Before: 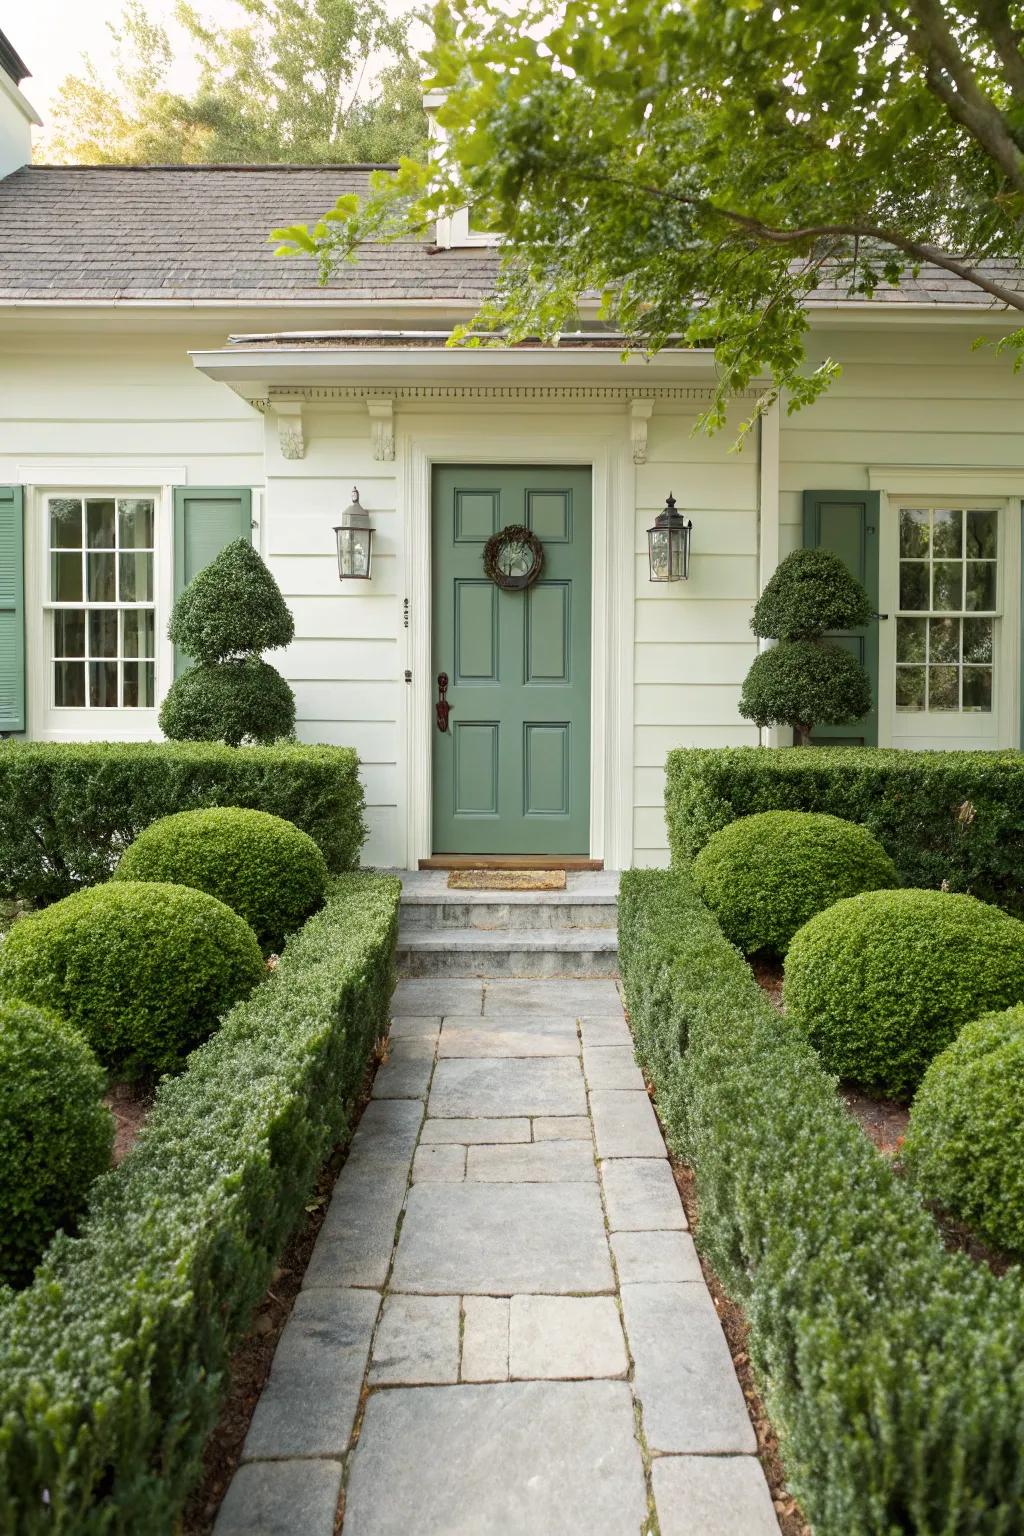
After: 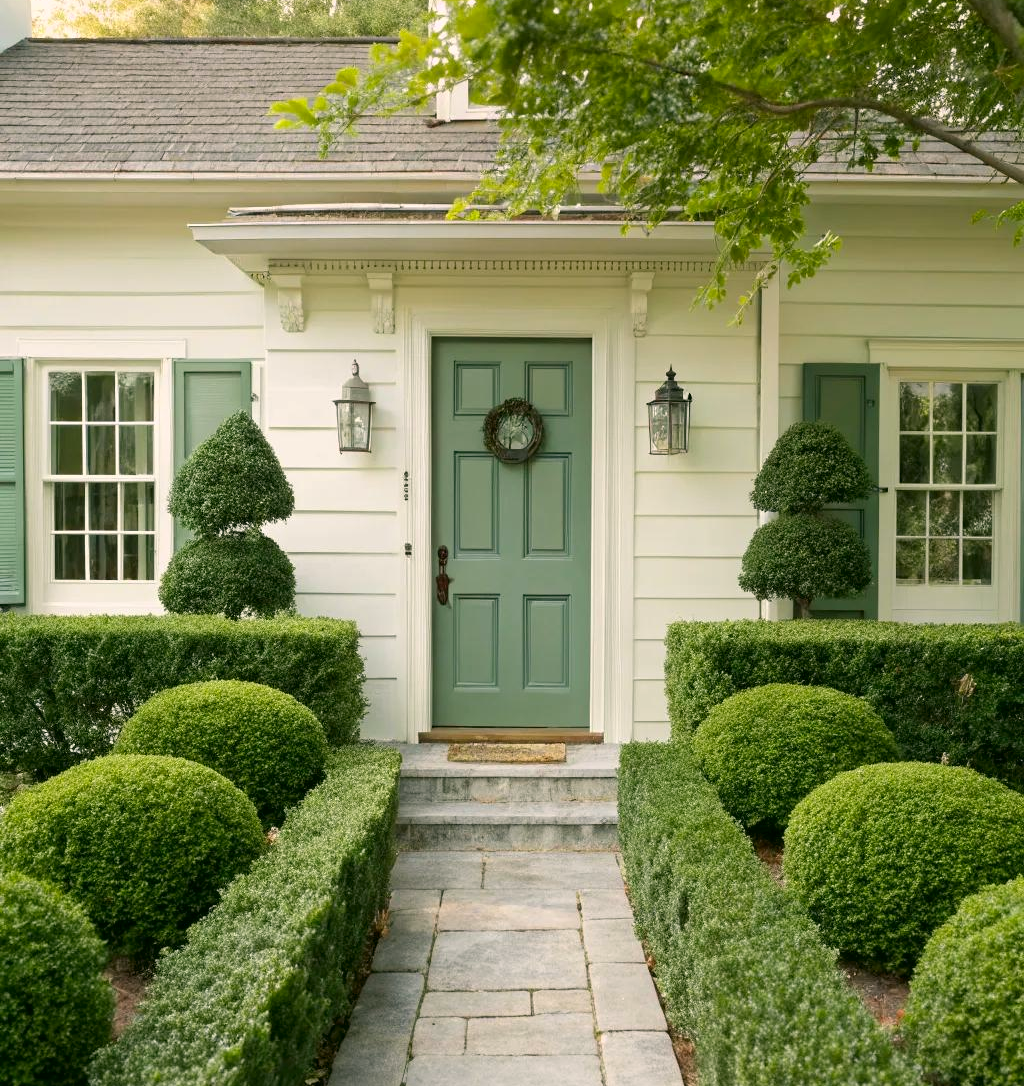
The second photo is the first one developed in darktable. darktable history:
color correction: highlights a* 4.02, highlights b* 4.98, shadows a* -7.55, shadows b* 4.98
crop and rotate: top 8.293%, bottom 20.996%
